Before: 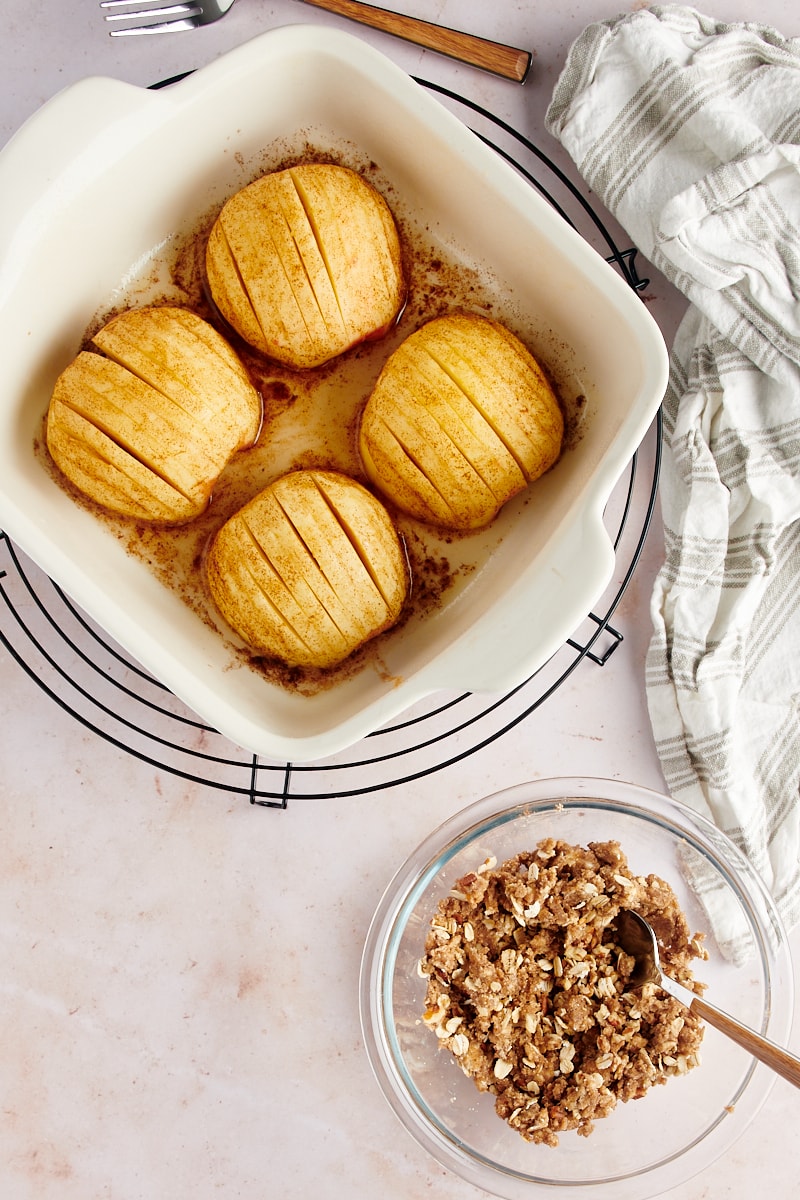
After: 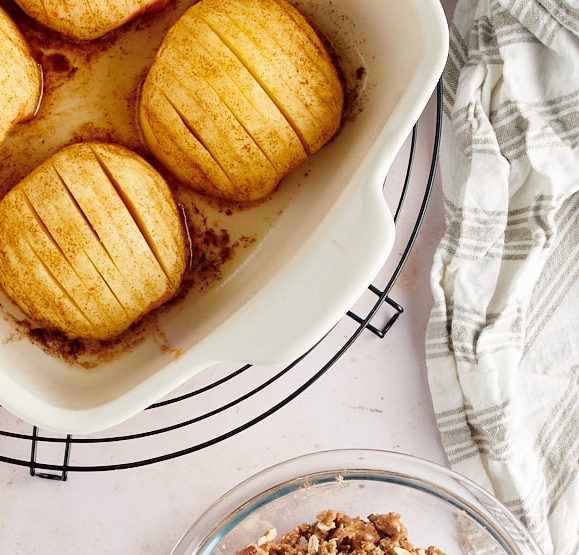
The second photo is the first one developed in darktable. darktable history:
crop and rotate: left 27.561%, top 27.368%, bottom 26.347%
